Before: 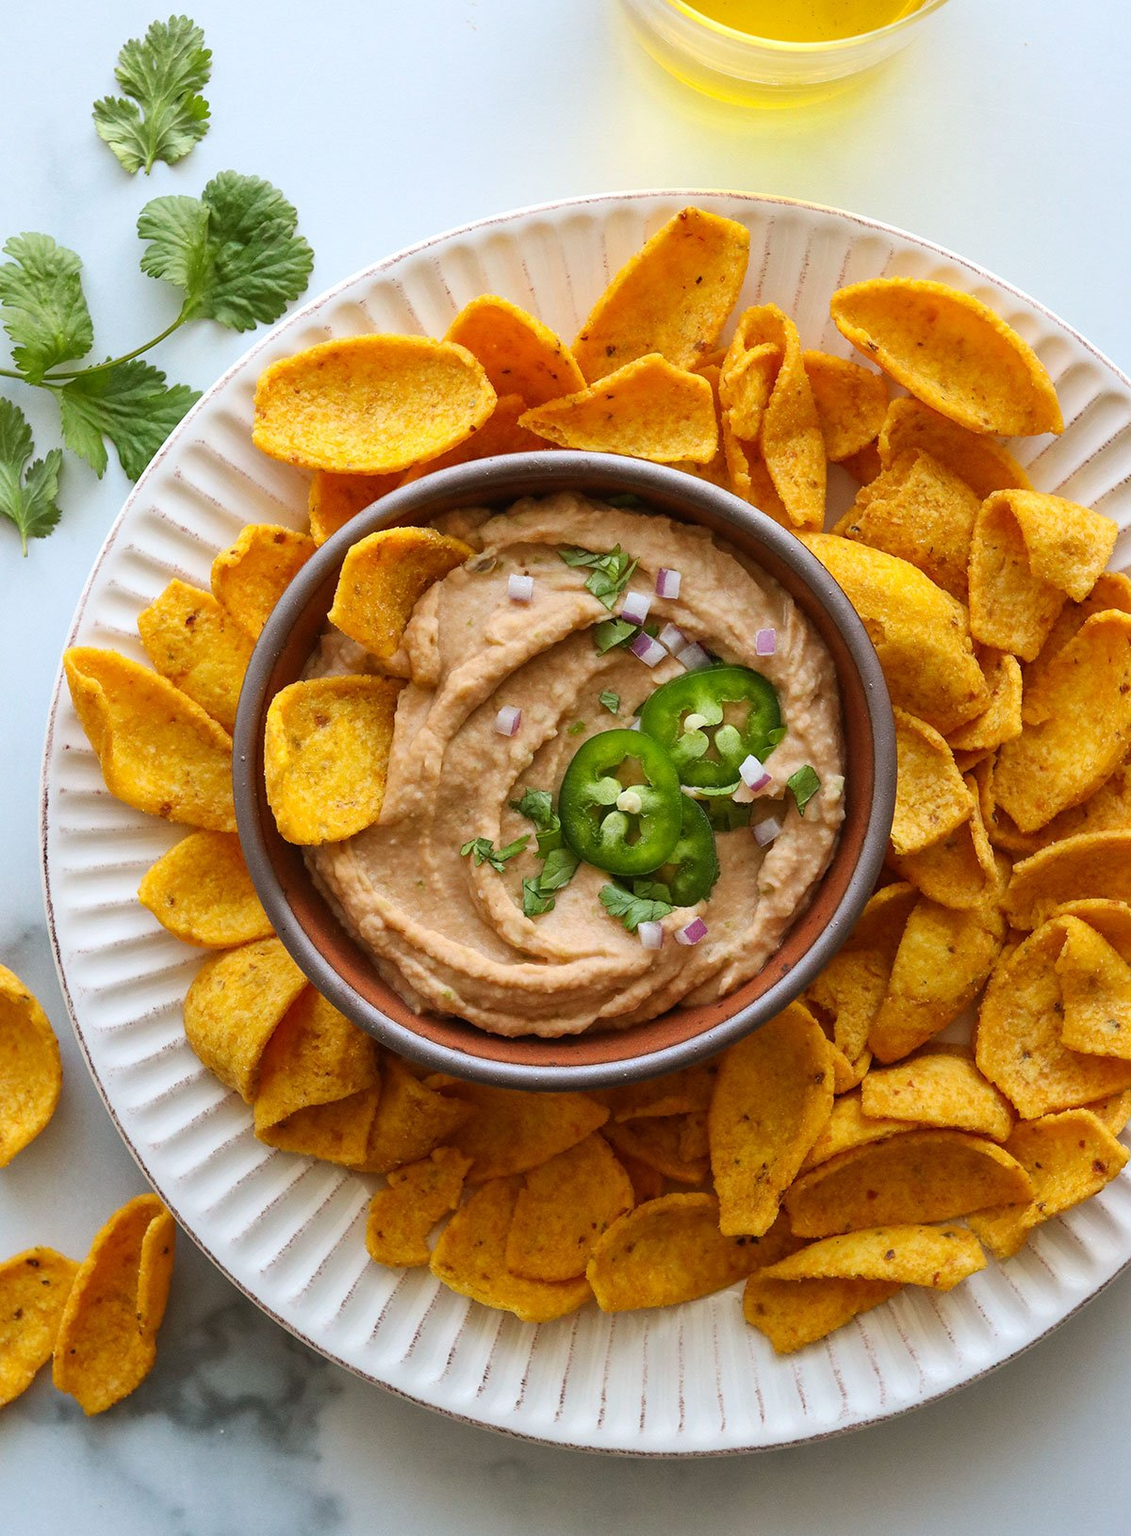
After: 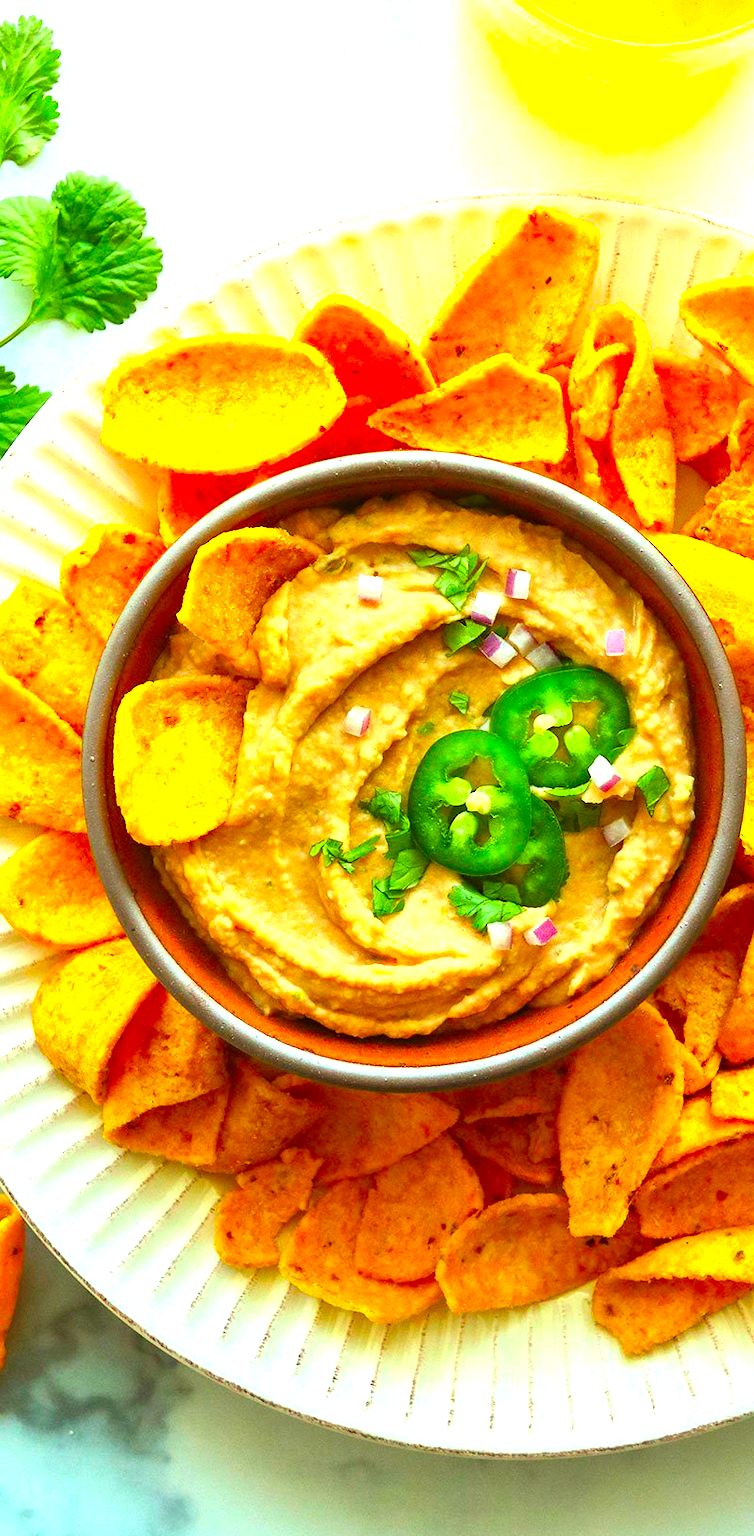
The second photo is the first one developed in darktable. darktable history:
crop and rotate: left 13.393%, right 19.902%
exposure: exposure 1.154 EV, compensate highlight preservation false
color correction: highlights a* -11.18, highlights b* 9.91, saturation 1.72
